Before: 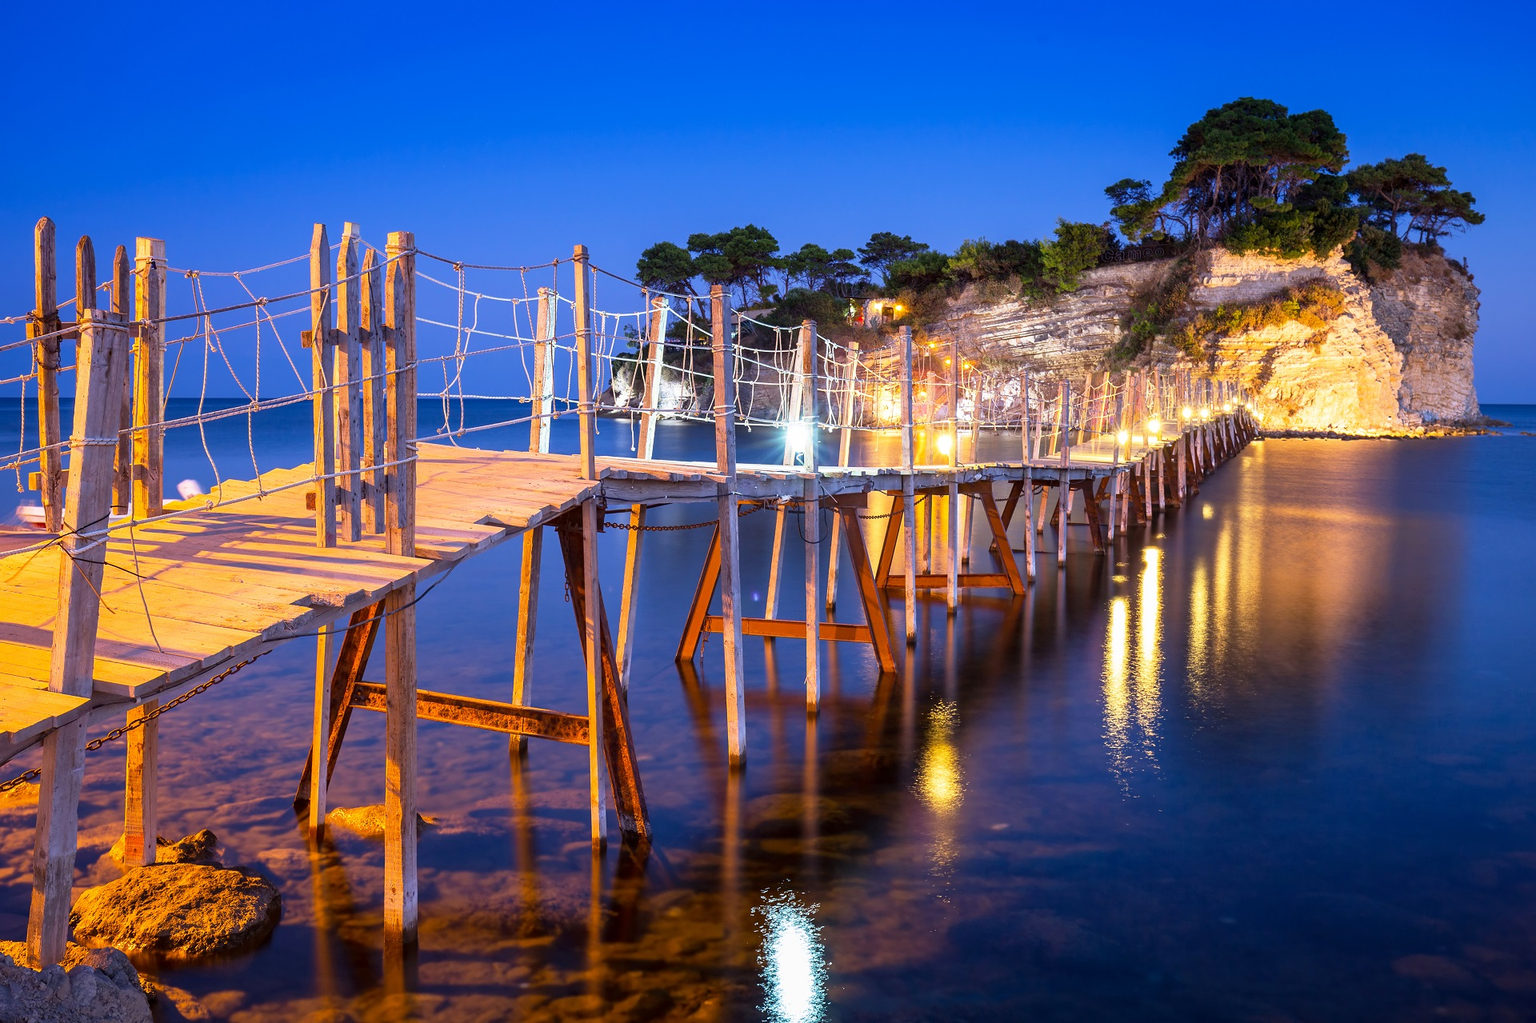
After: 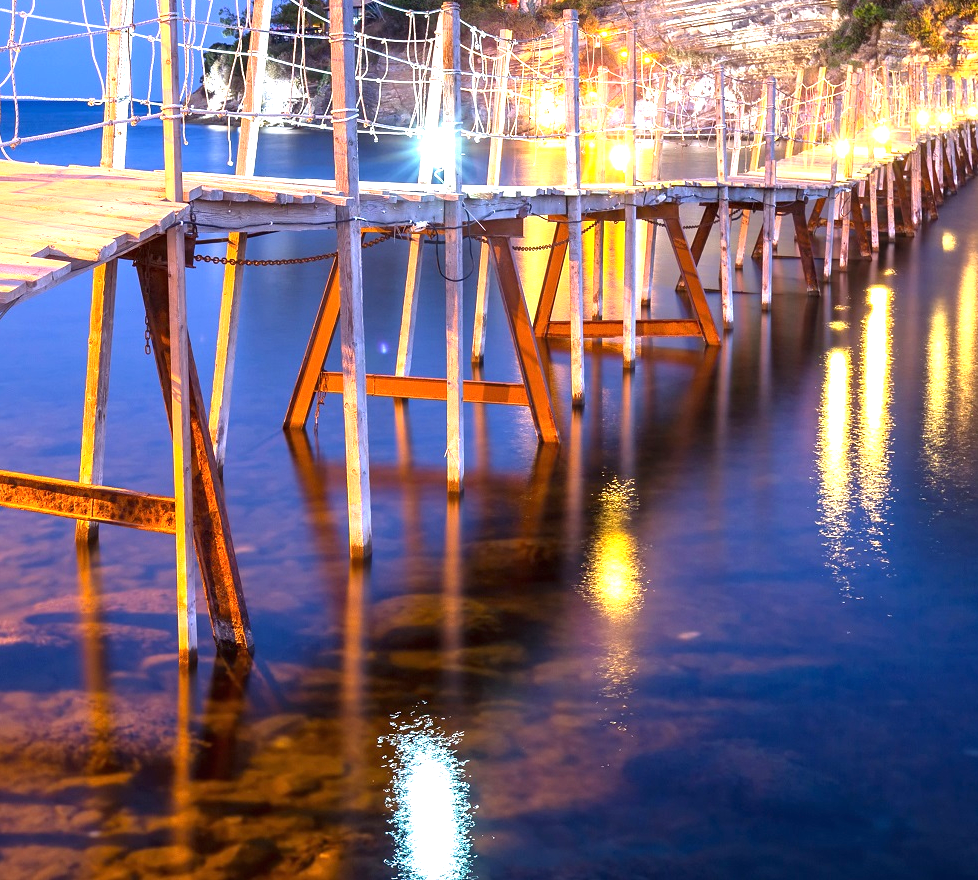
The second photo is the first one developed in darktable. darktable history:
exposure: black level correction 0, exposure 0.9 EV, compensate highlight preservation false
crop and rotate: left 29.237%, top 31.152%, right 19.807%
